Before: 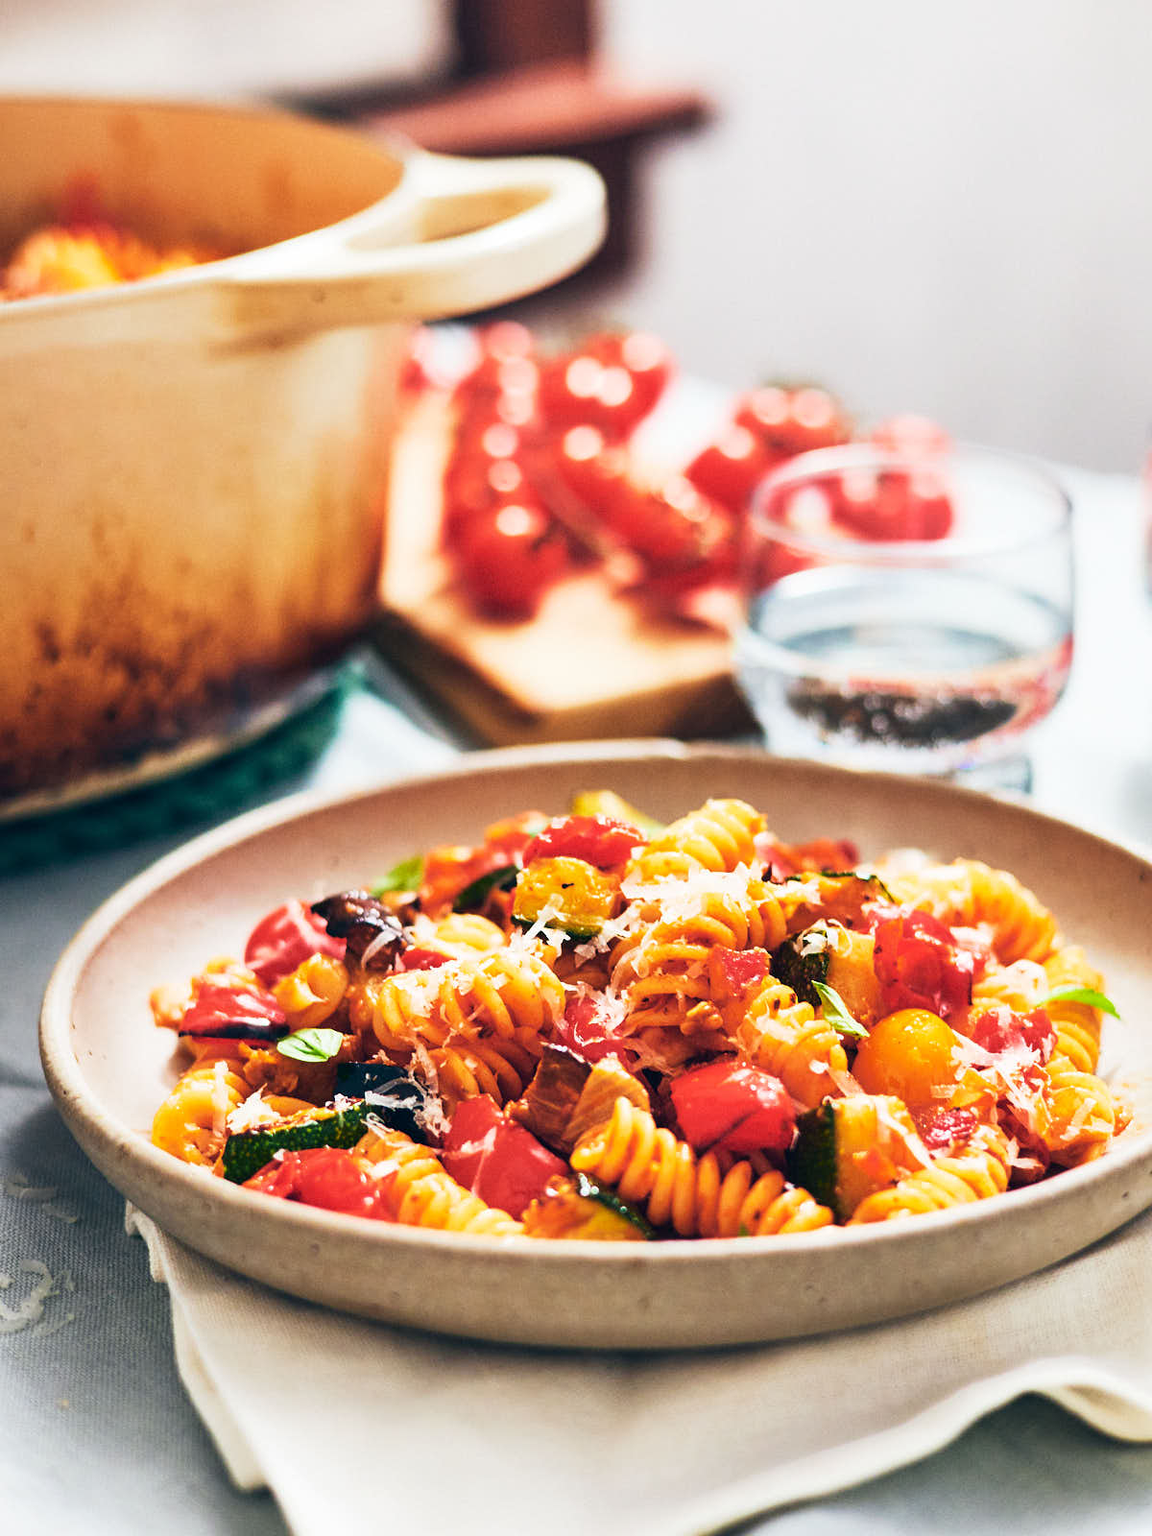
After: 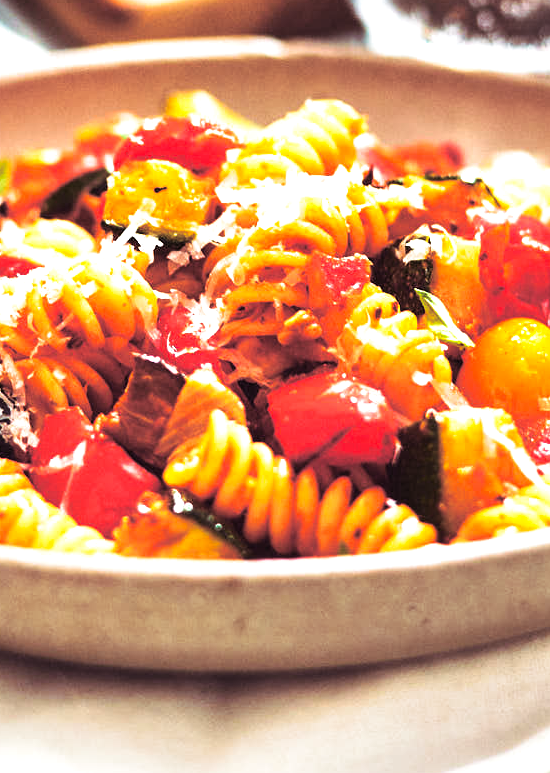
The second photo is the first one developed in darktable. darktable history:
crop: left 35.976%, top 45.819%, right 18.162%, bottom 5.807%
contrast brightness saturation: contrast 0.04, saturation 0.07
exposure: black level correction 0, exposure 0.5 EV, compensate highlight preservation false
split-toning: shadows › saturation 0.41, highlights › saturation 0, compress 33.55%
